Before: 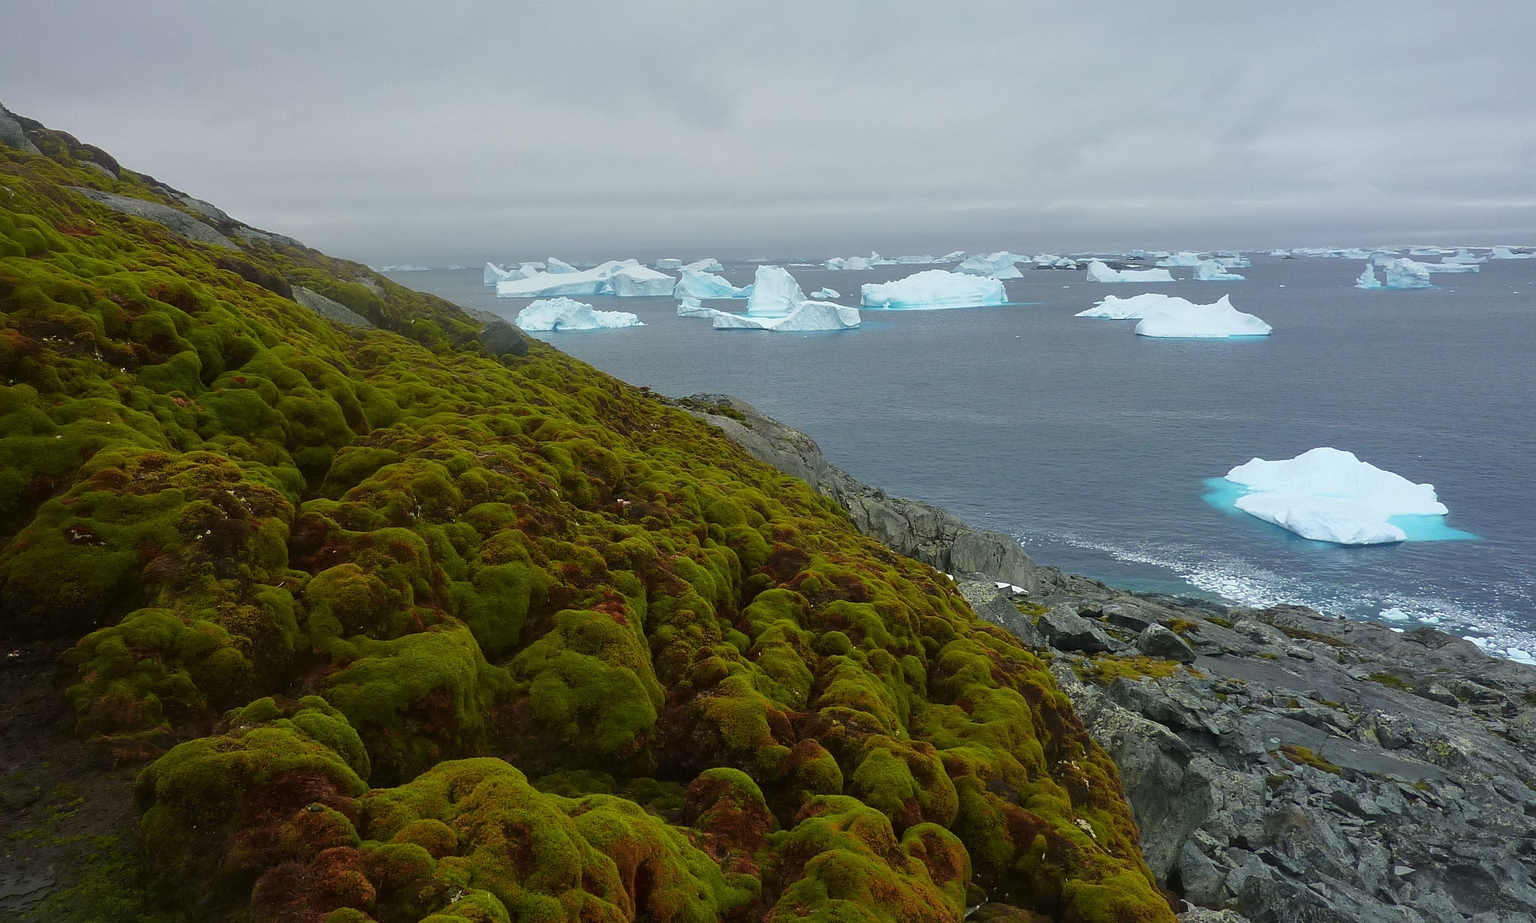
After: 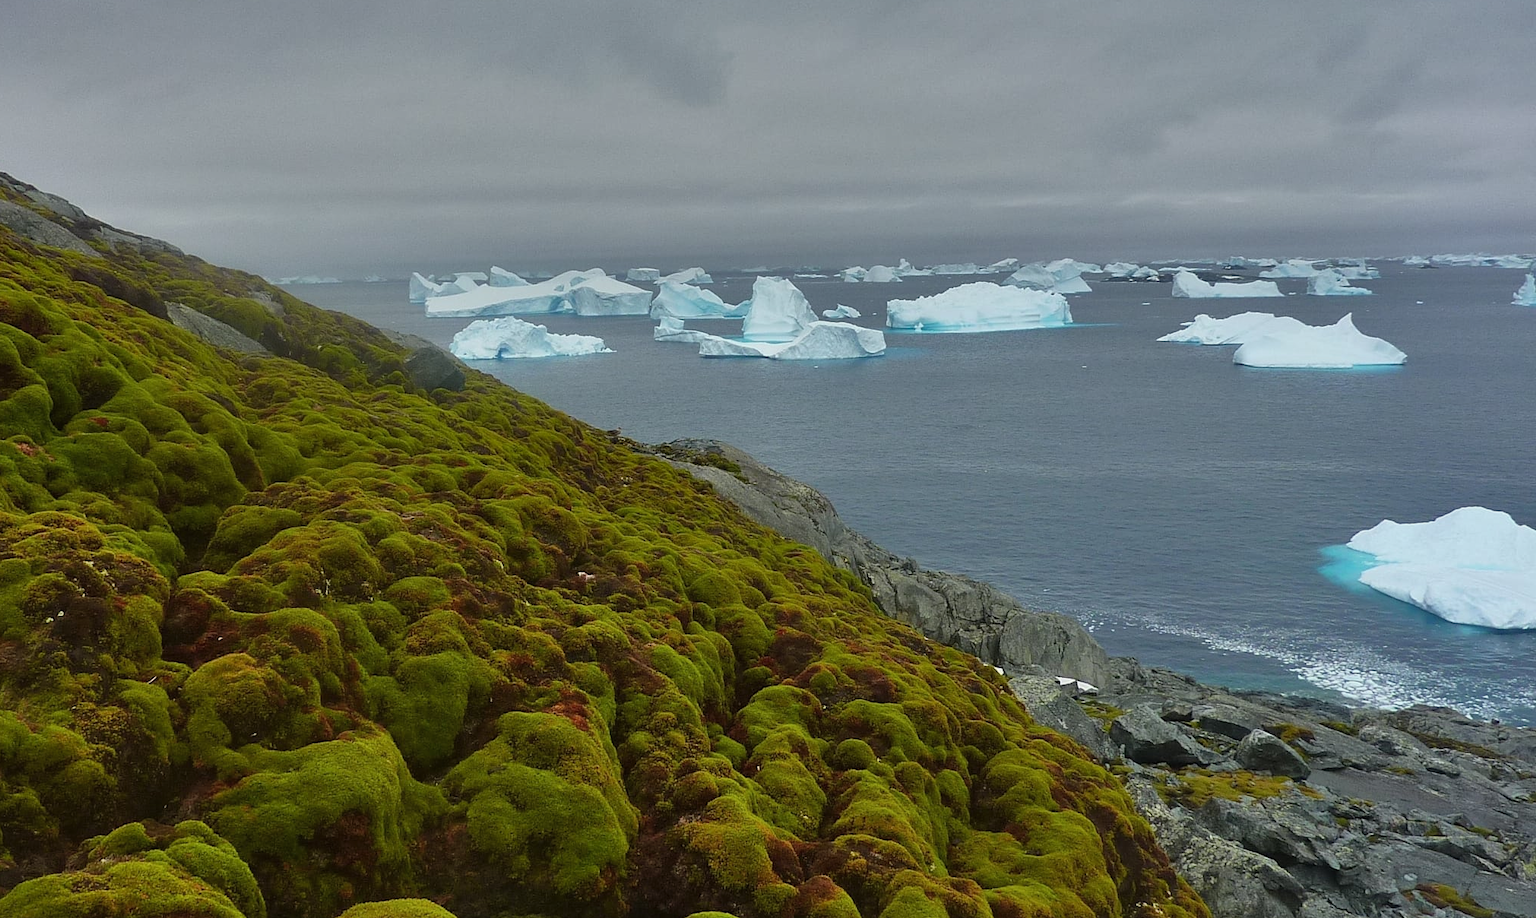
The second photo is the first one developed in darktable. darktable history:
shadows and highlights: white point adjustment -3.6, highlights -63.3, highlights color adjustment 0.566%, soften with gaussian
crop and rotate: left 10.473%, top 5.109%, right 10.469%, bottom 16.191%
